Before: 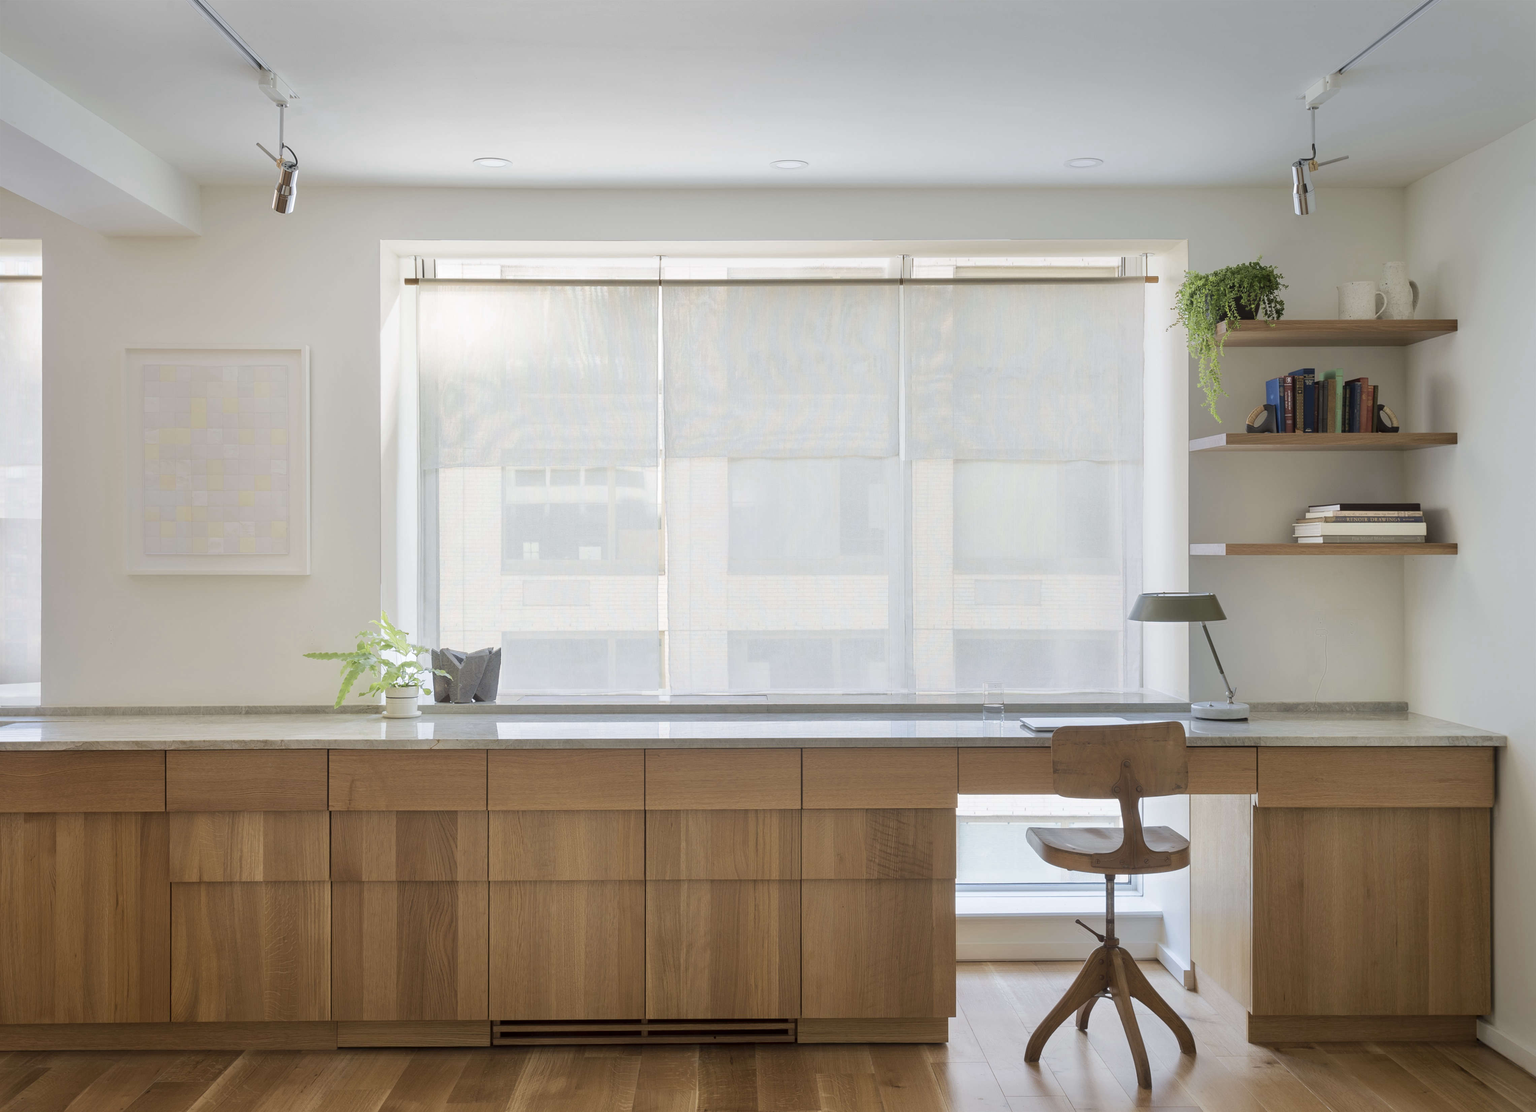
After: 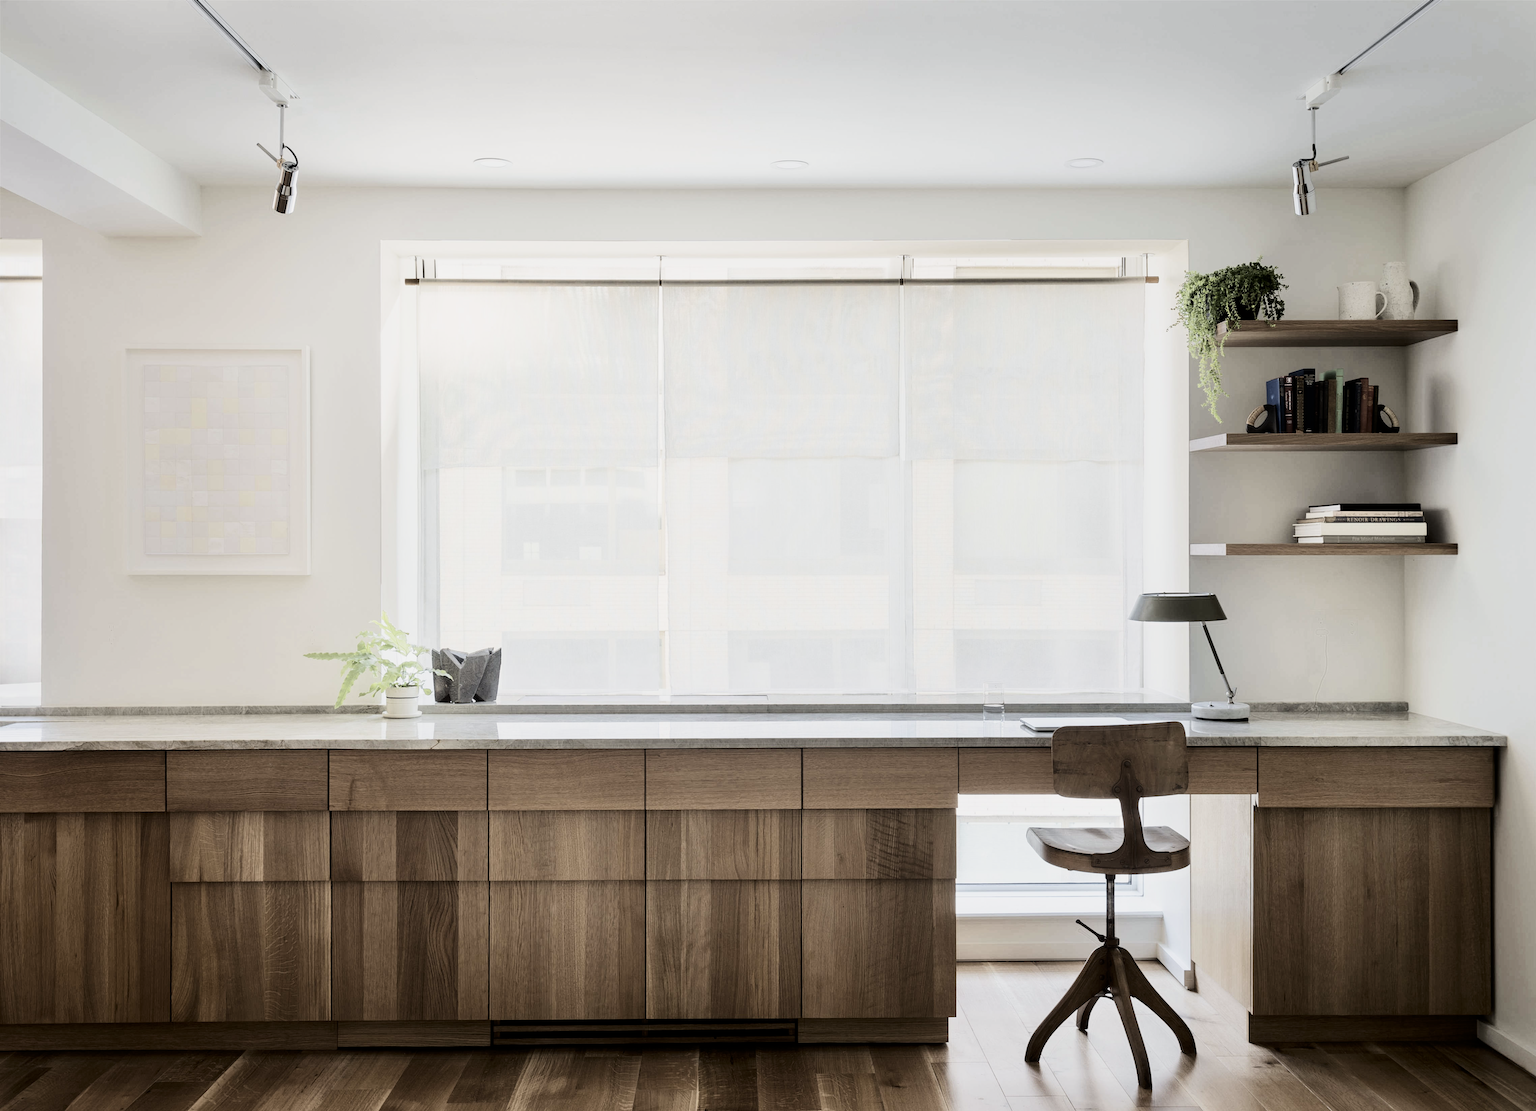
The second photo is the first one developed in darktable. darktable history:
contrast brightness saturation: contrast 0.25, saturation -0.31
filmic rgb: black relative exposure -5 EV, hardness 2.88, contrast 1.4, highlights saturation mix -30%
white balance: red 1.009, blue 0.985
